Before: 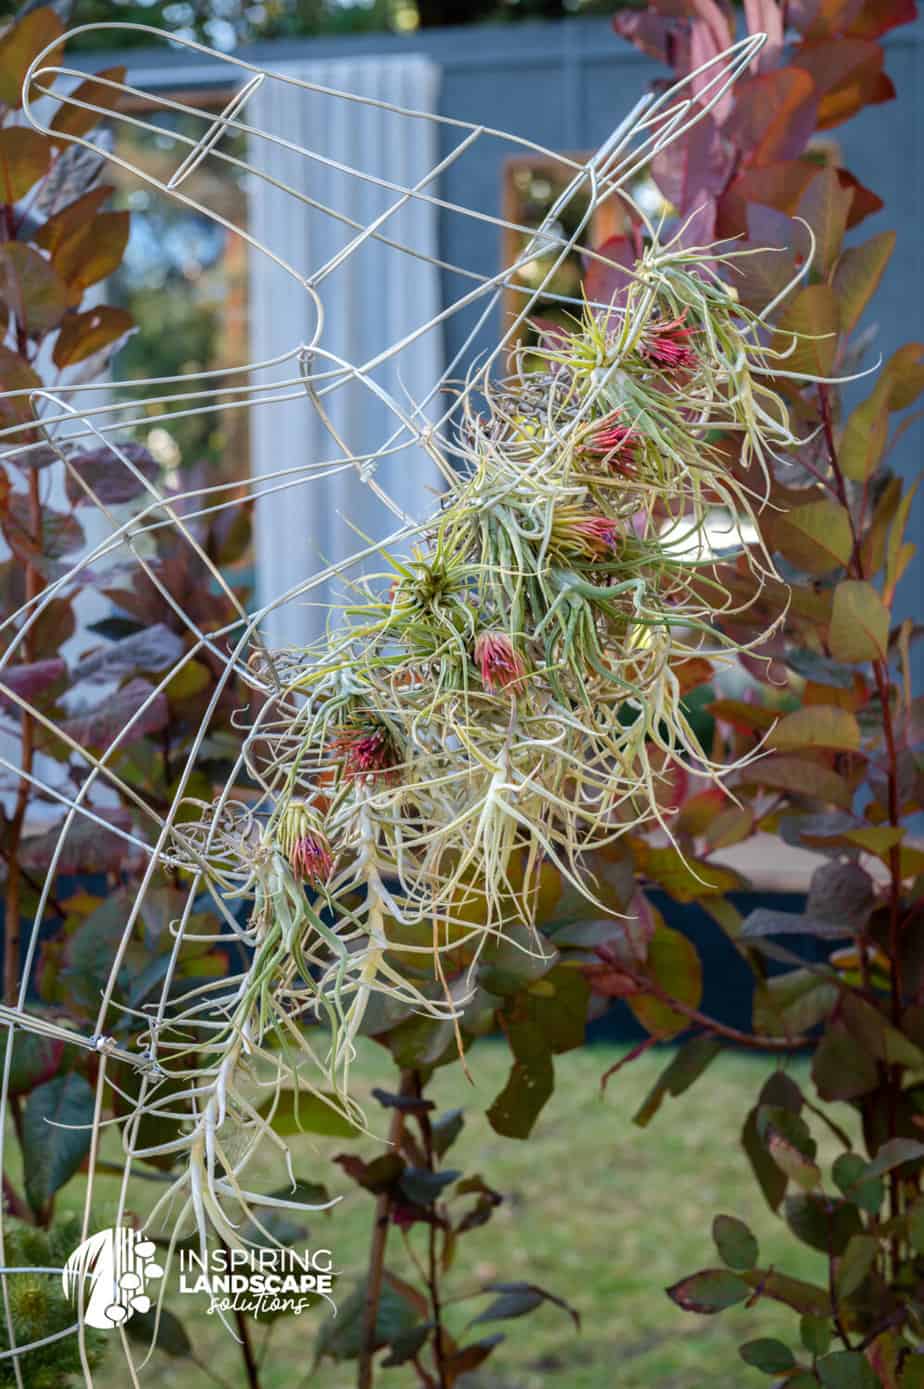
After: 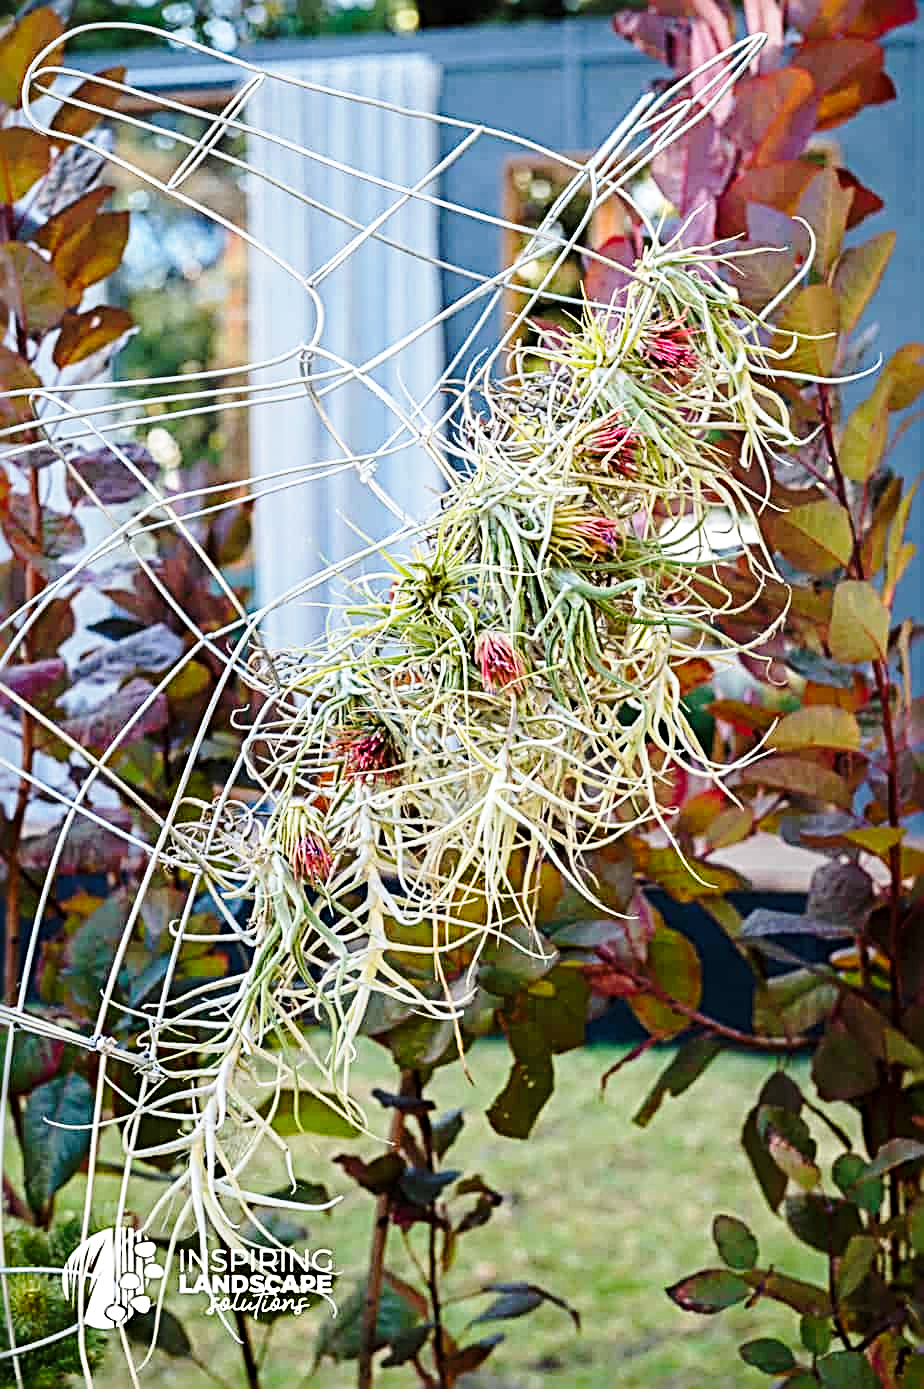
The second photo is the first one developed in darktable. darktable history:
base curve: curves: ch0 [(0, 0) (0.028, 0.03) (0.121, 0.232) (0.46, 0.748) (0.859, 0.968) (1, 1)], preserve colors none
sharpen: radius 3.69, amount 0.928
